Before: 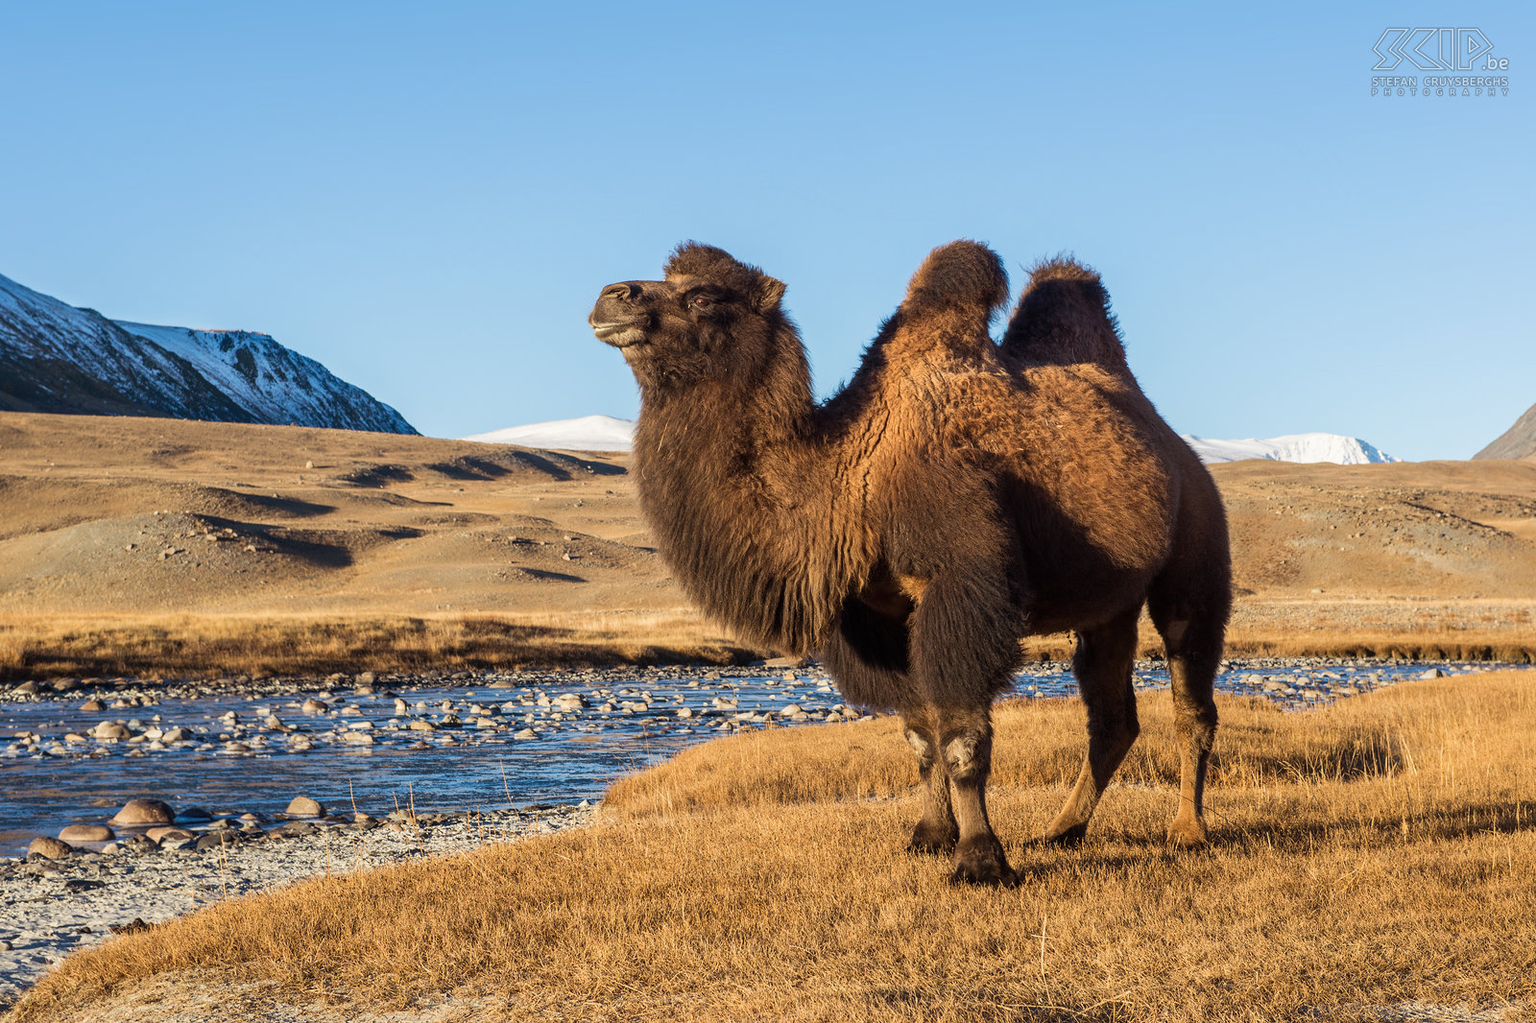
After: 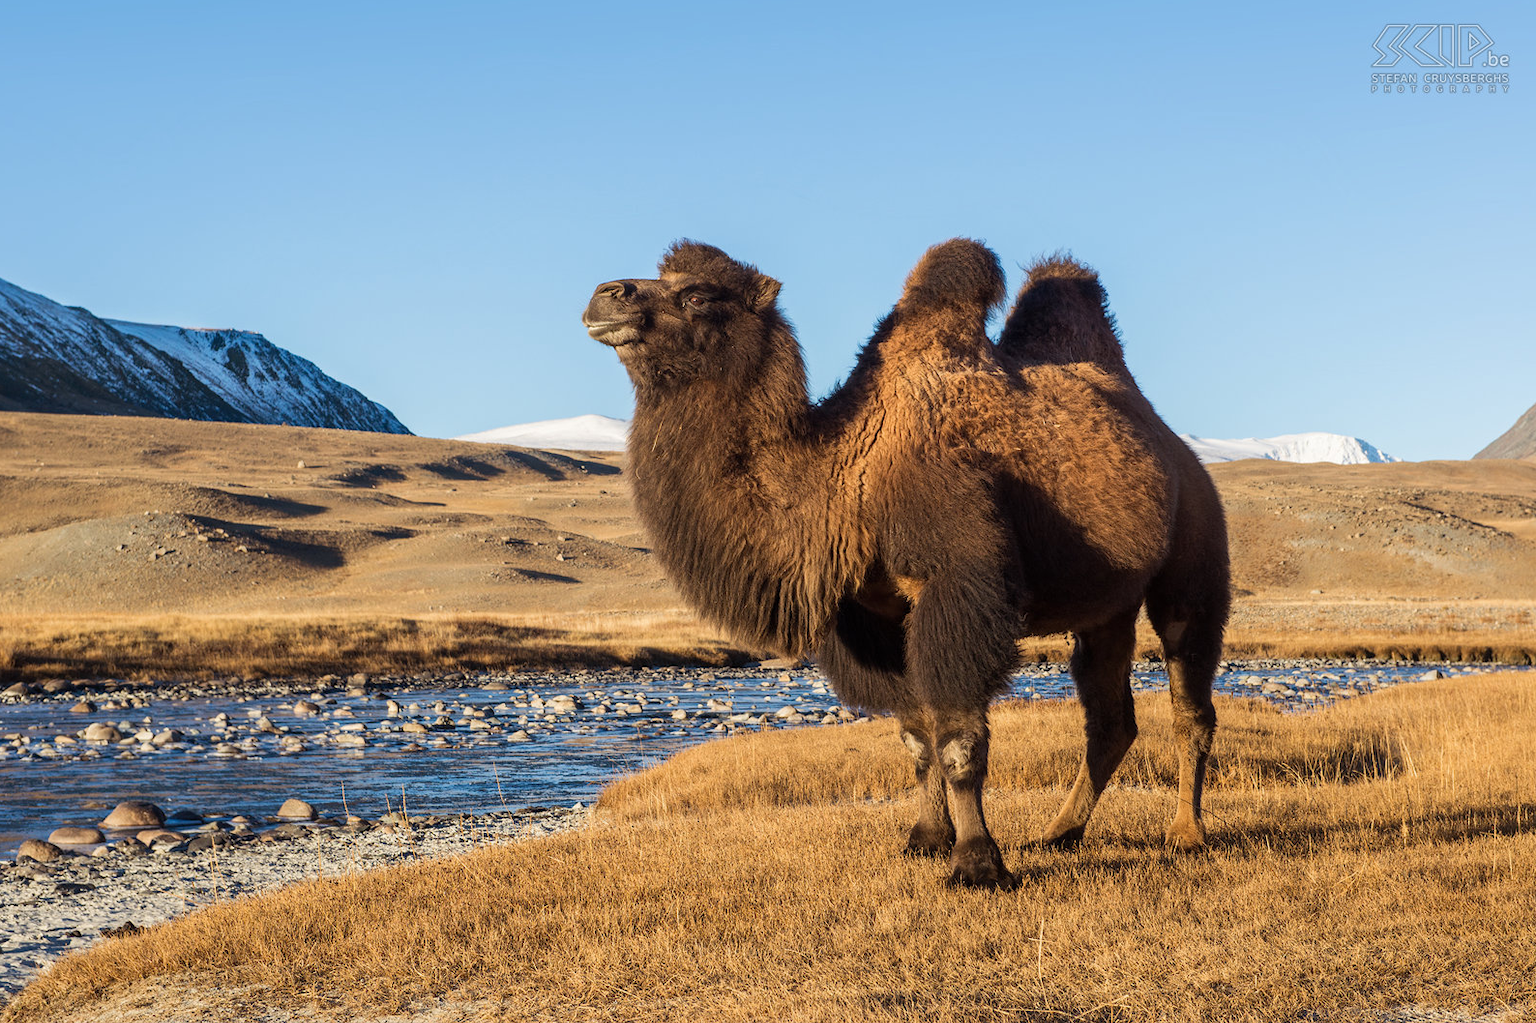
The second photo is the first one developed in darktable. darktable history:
crop and rotate: left 0.73%, top 0.377%, bottom 0.31%
